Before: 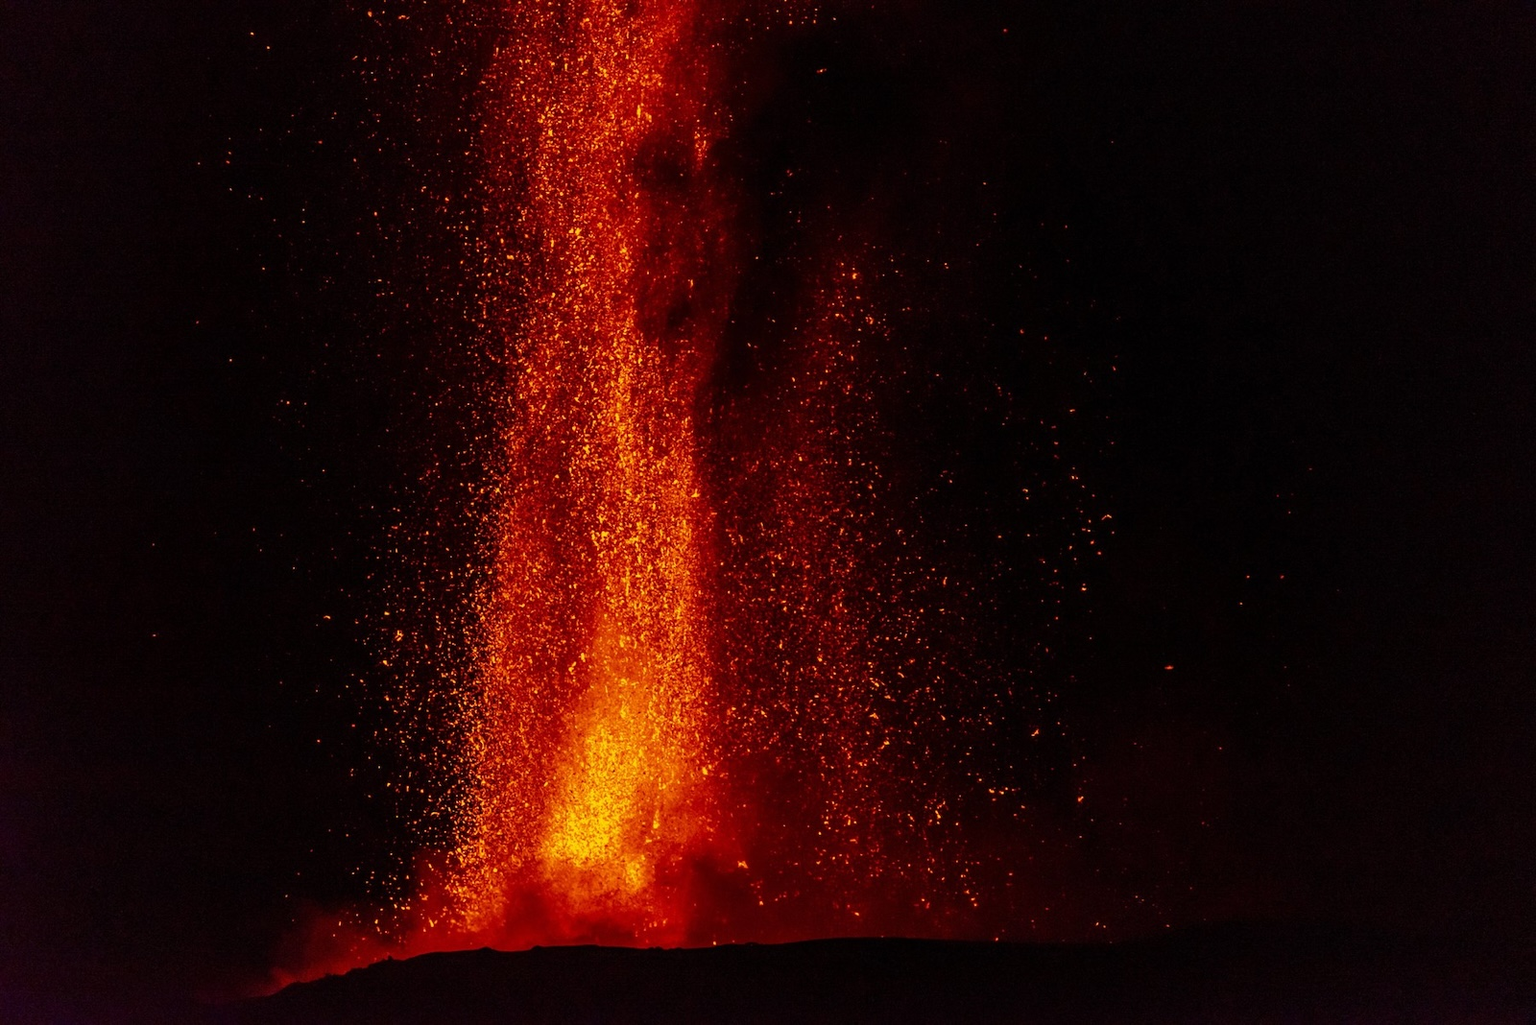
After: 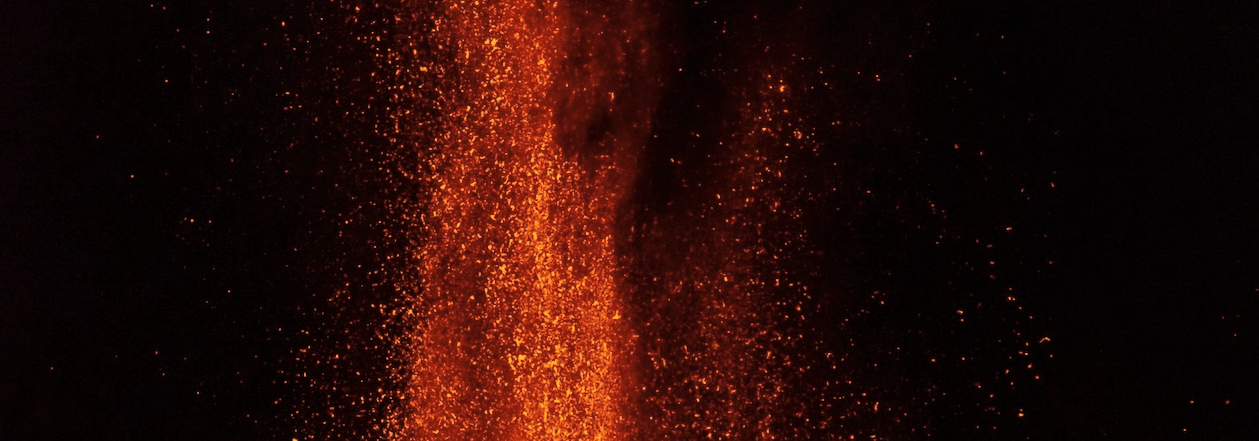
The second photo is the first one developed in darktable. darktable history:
crop: left 6.795%, top 18.712%, right 14.484%, bottom 39.966%
color correction: highlights a* 39.84, highlights b* 39.97, saturation 0.686
